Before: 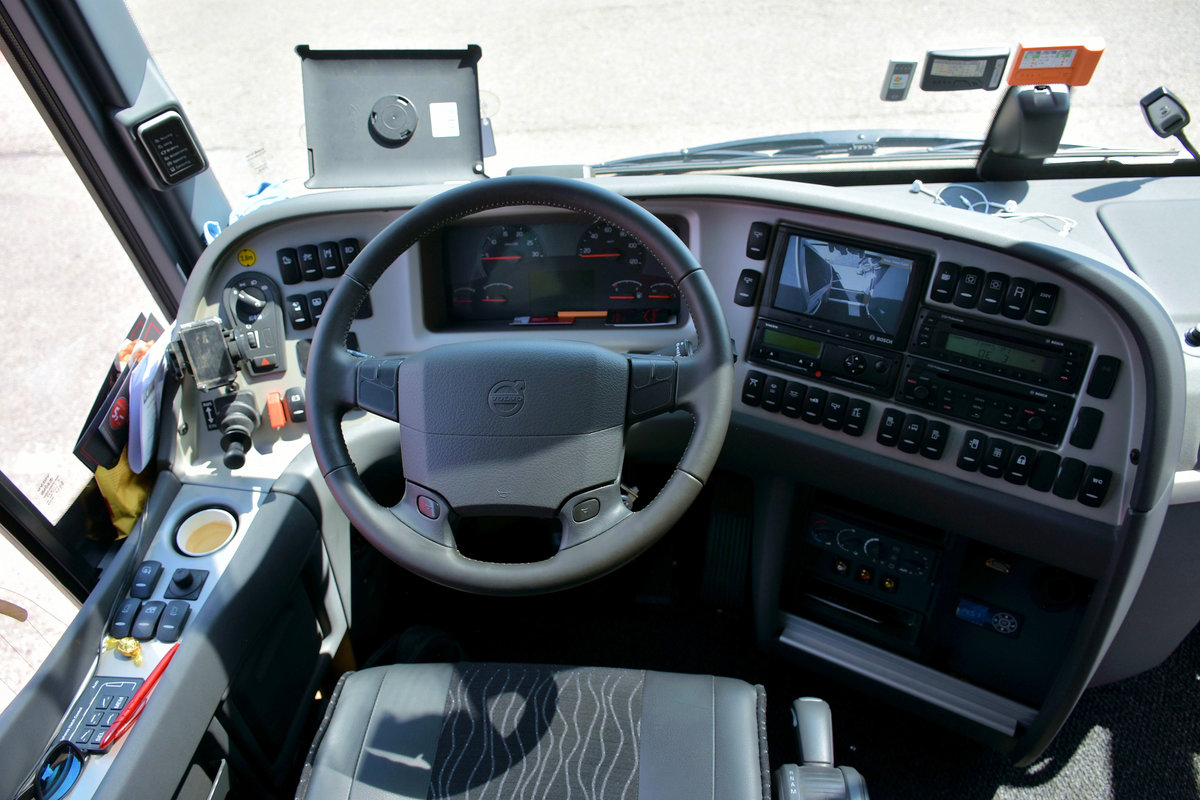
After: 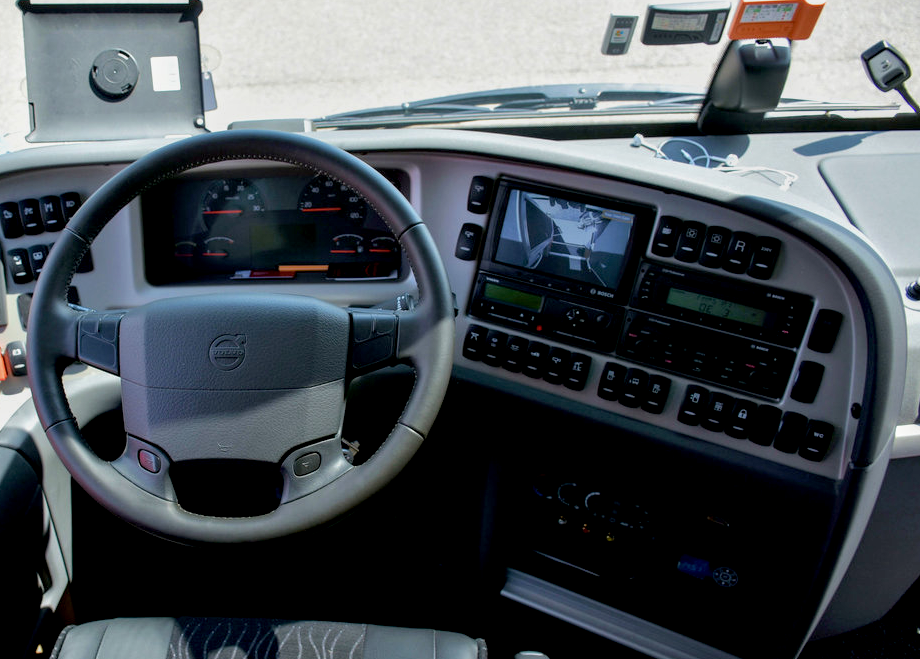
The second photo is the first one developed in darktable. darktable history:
crop: left 23.252%, top 5.872%, bottom 11.661%
local contrast: on, module defaults
exposure: black level correction 0.009, exposure -0.159 EV, compensate highlight preservation false
